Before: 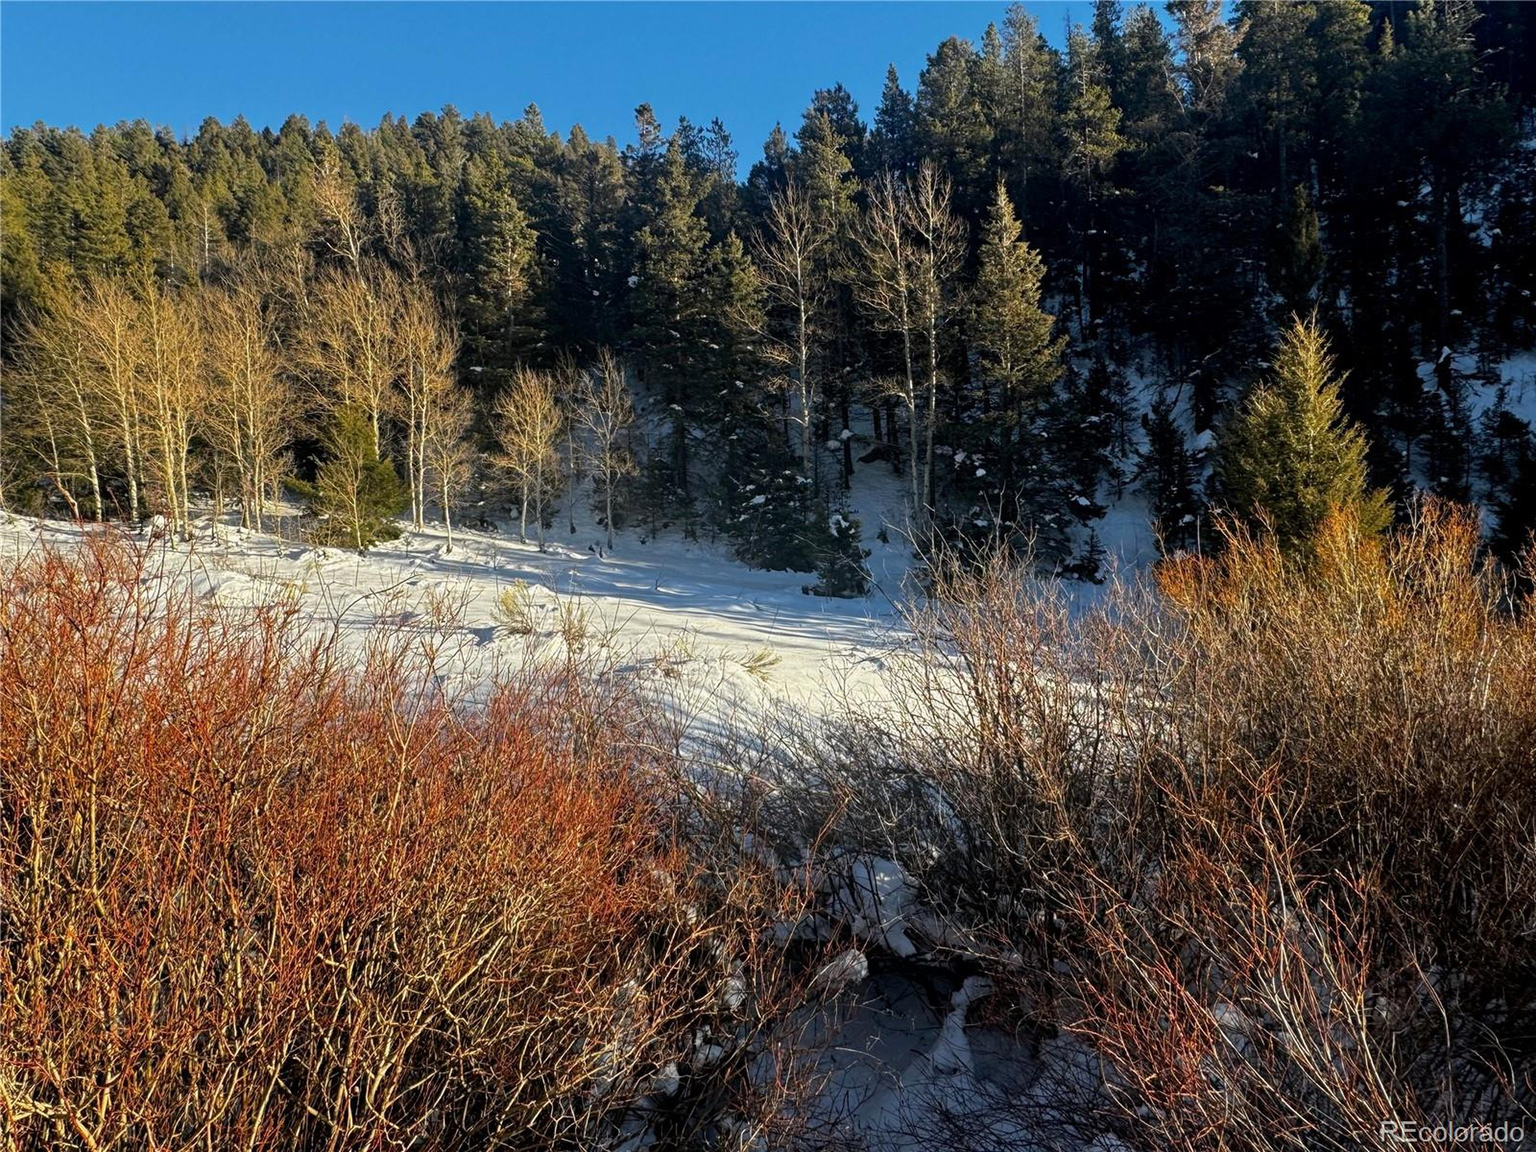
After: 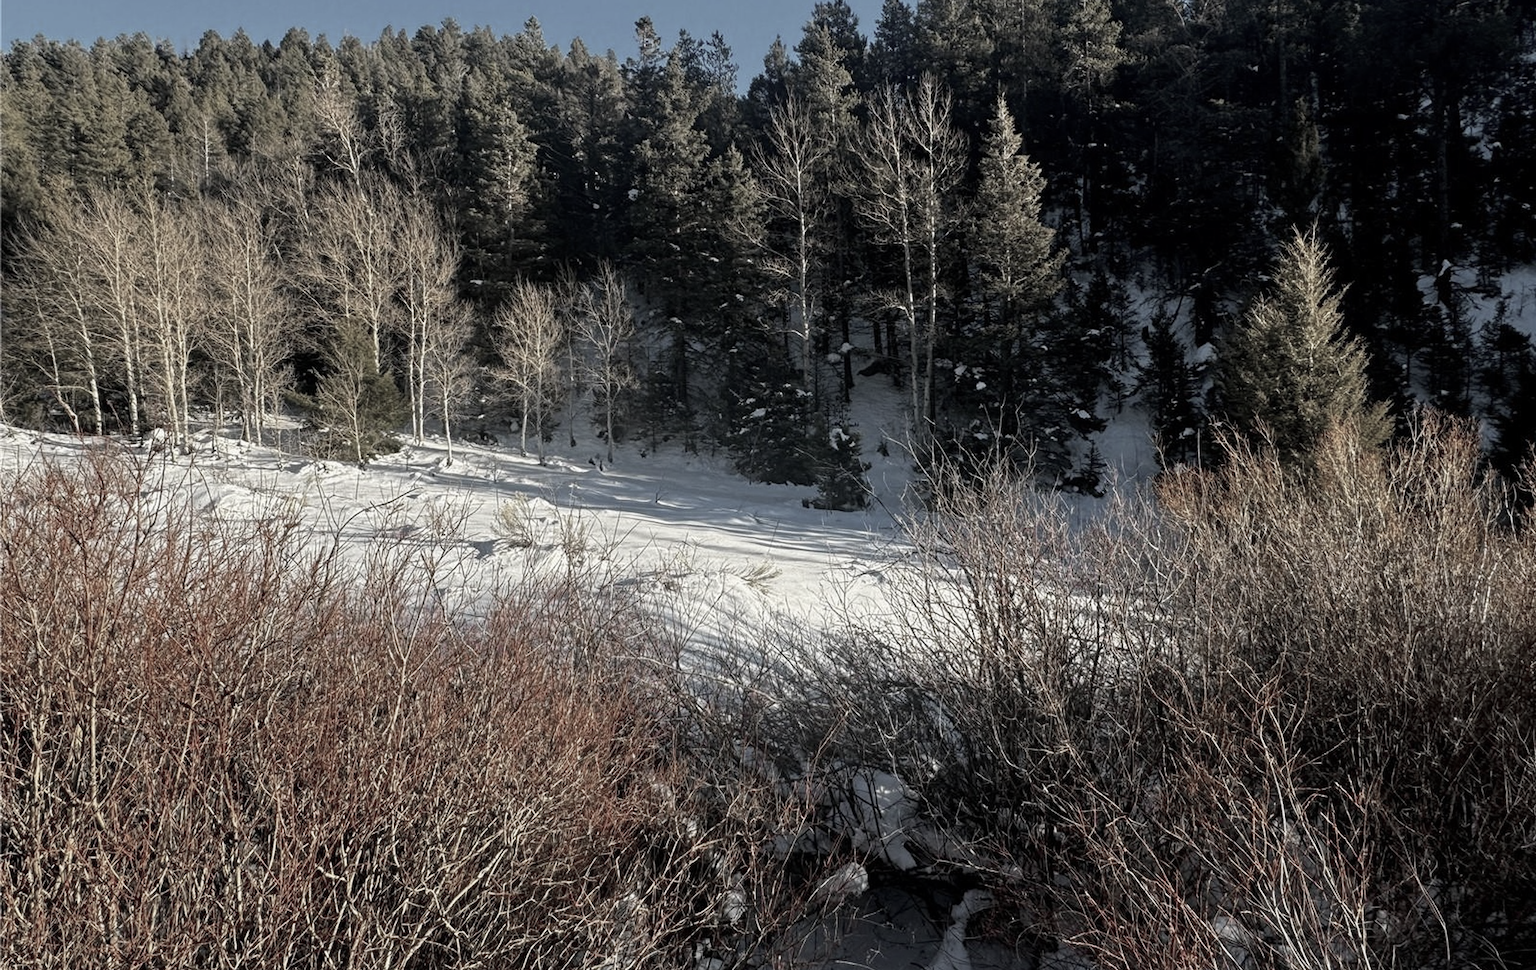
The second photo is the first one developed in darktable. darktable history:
color zones: curves: ch1 [(0, 0.34) (0.143, 0.164) (0.286, 0.152) (0.429, 0.176) (0.571, 0.173) (0.714, 0.188) (0.857, 0.199) (1, 0.34)]
crop: top 7.593%, bottom 8.163%
